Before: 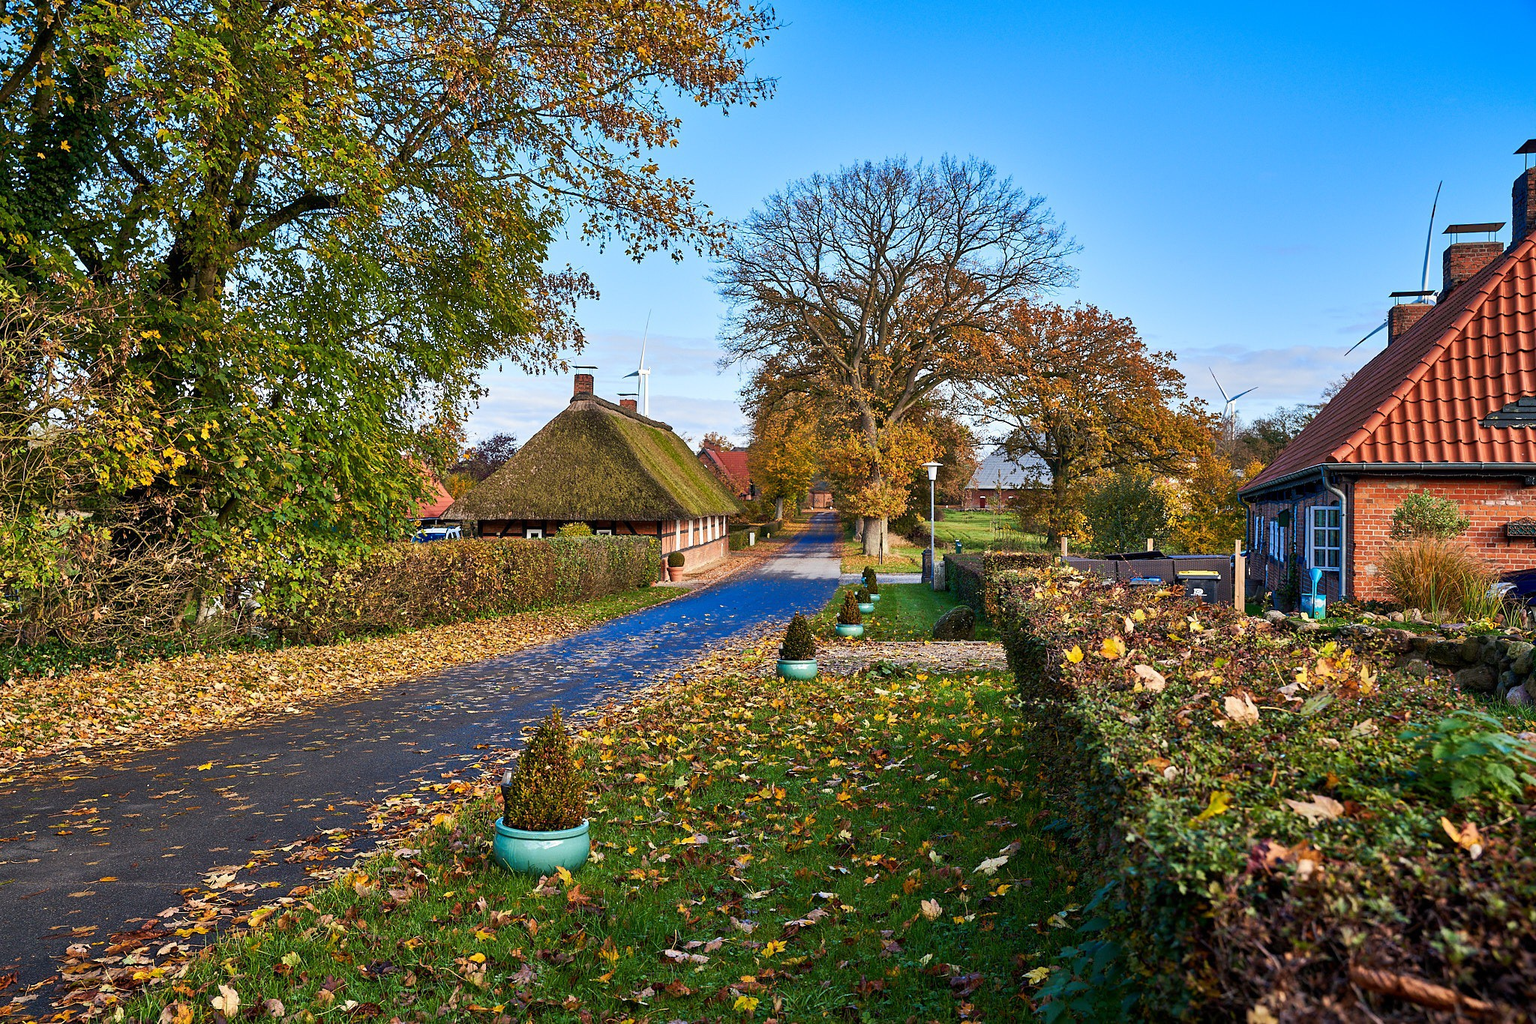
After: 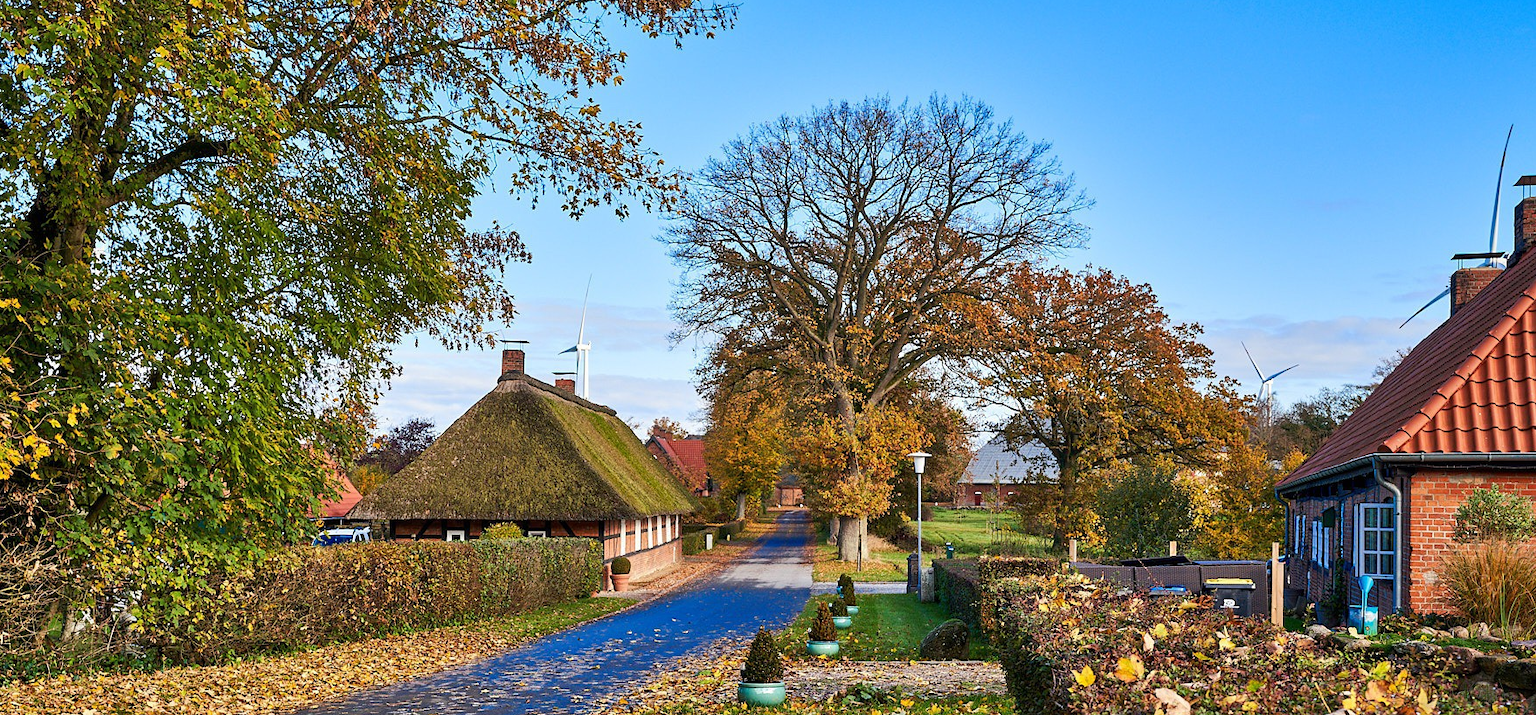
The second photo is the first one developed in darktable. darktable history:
crop and rotate: left 9.363%, top 7.289%, right 4.796%, bottom 32.689%
